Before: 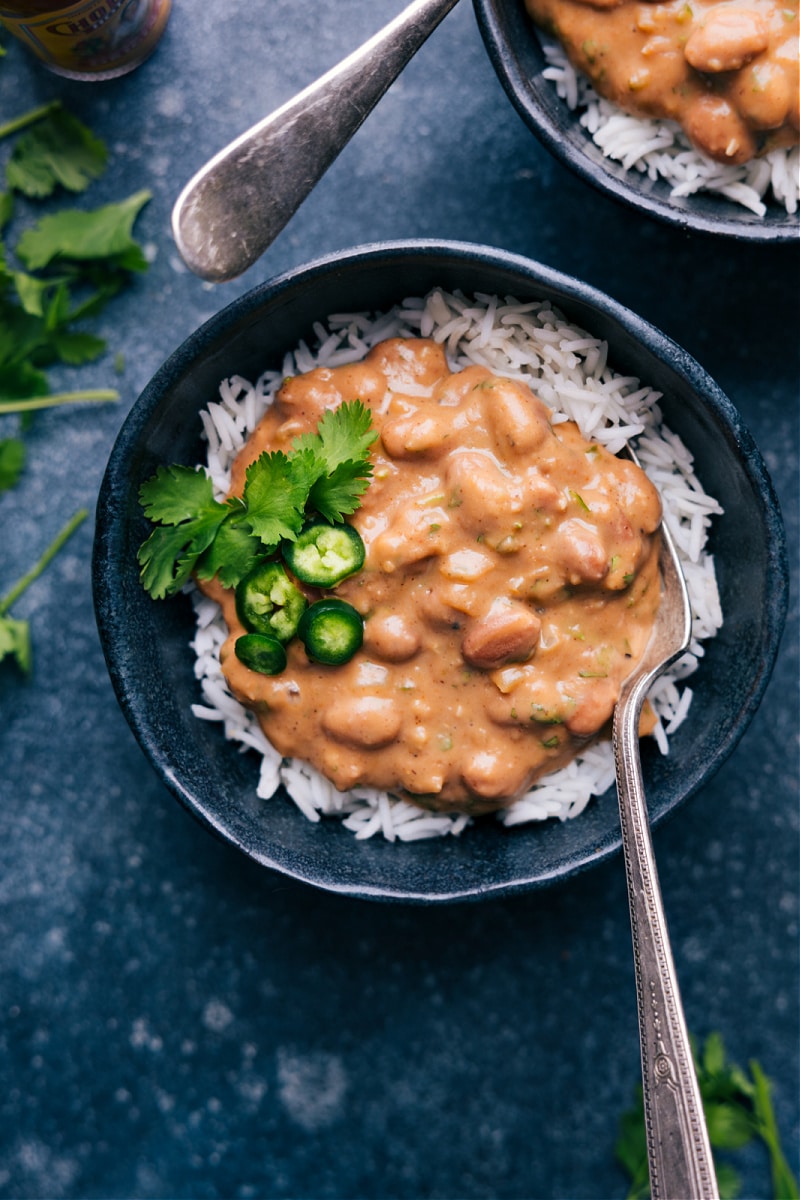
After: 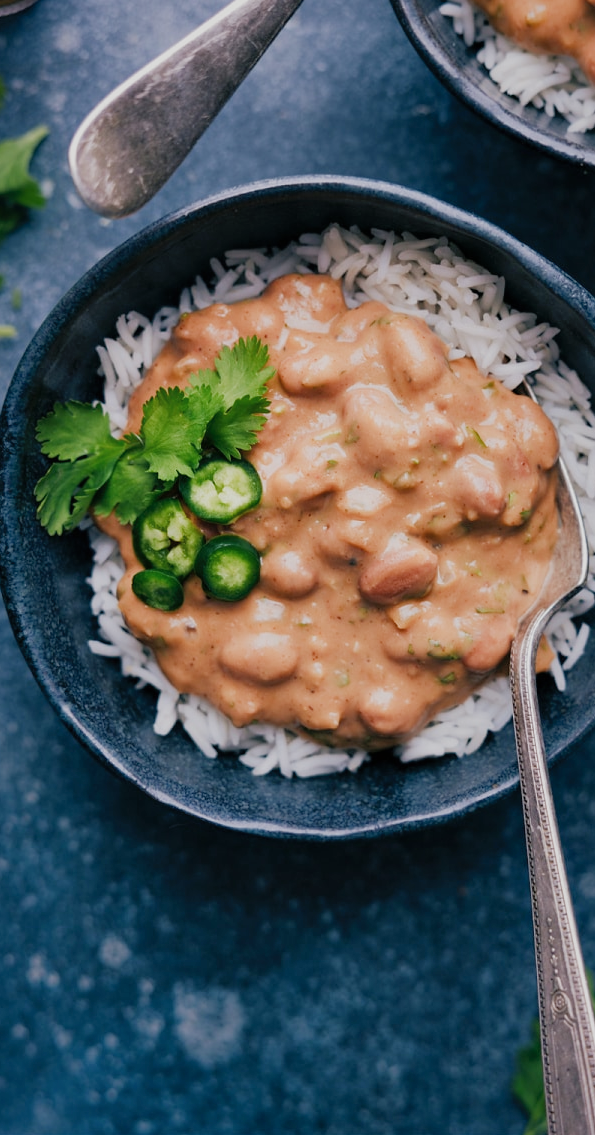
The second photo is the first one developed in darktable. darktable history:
filmic rgb: black relative exposure -14.27 EV, white relative exposure 3.39 EV, hardness 7.84, contrast 0.987, color science v4 (2020)
crop and rotate: left 12.923%, top 5.388%, right 12.628%
shadows and highlights: on, module defaults
